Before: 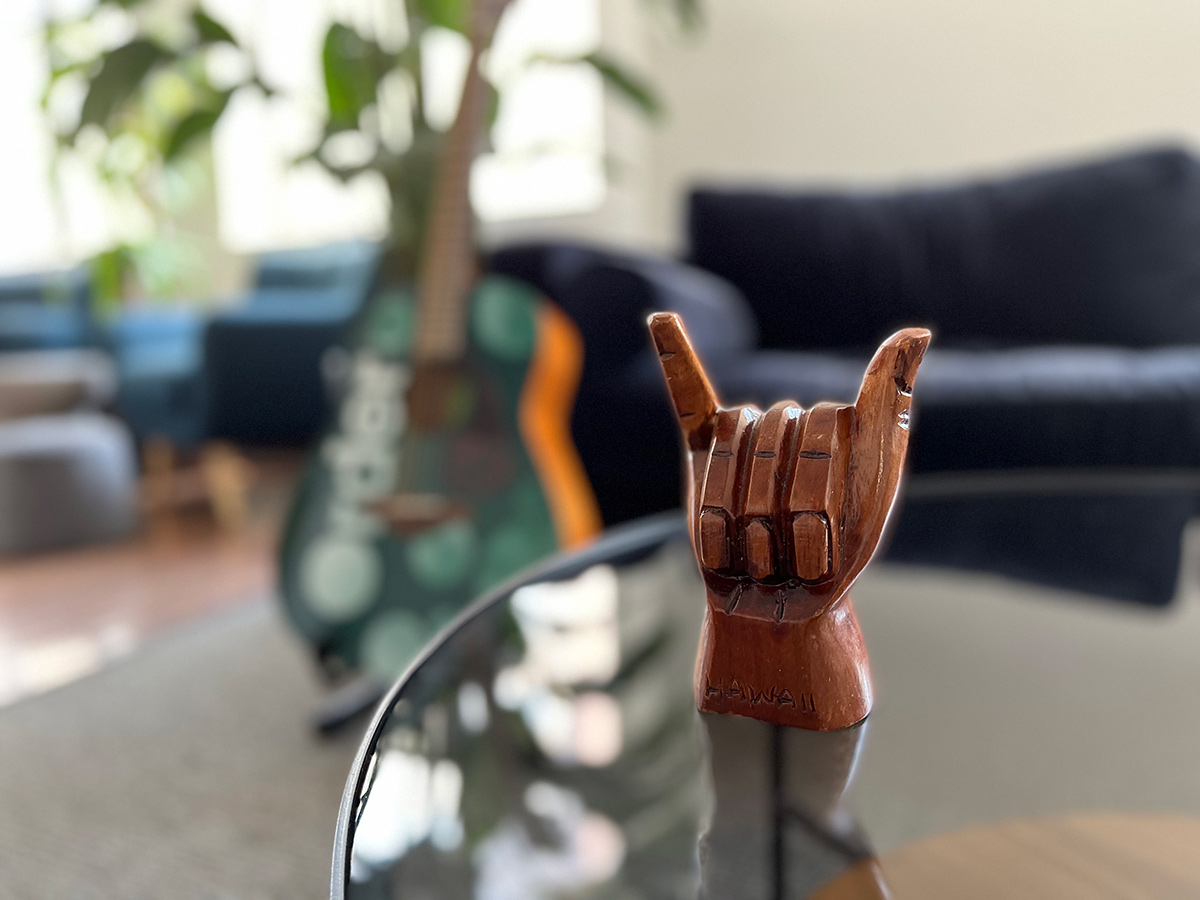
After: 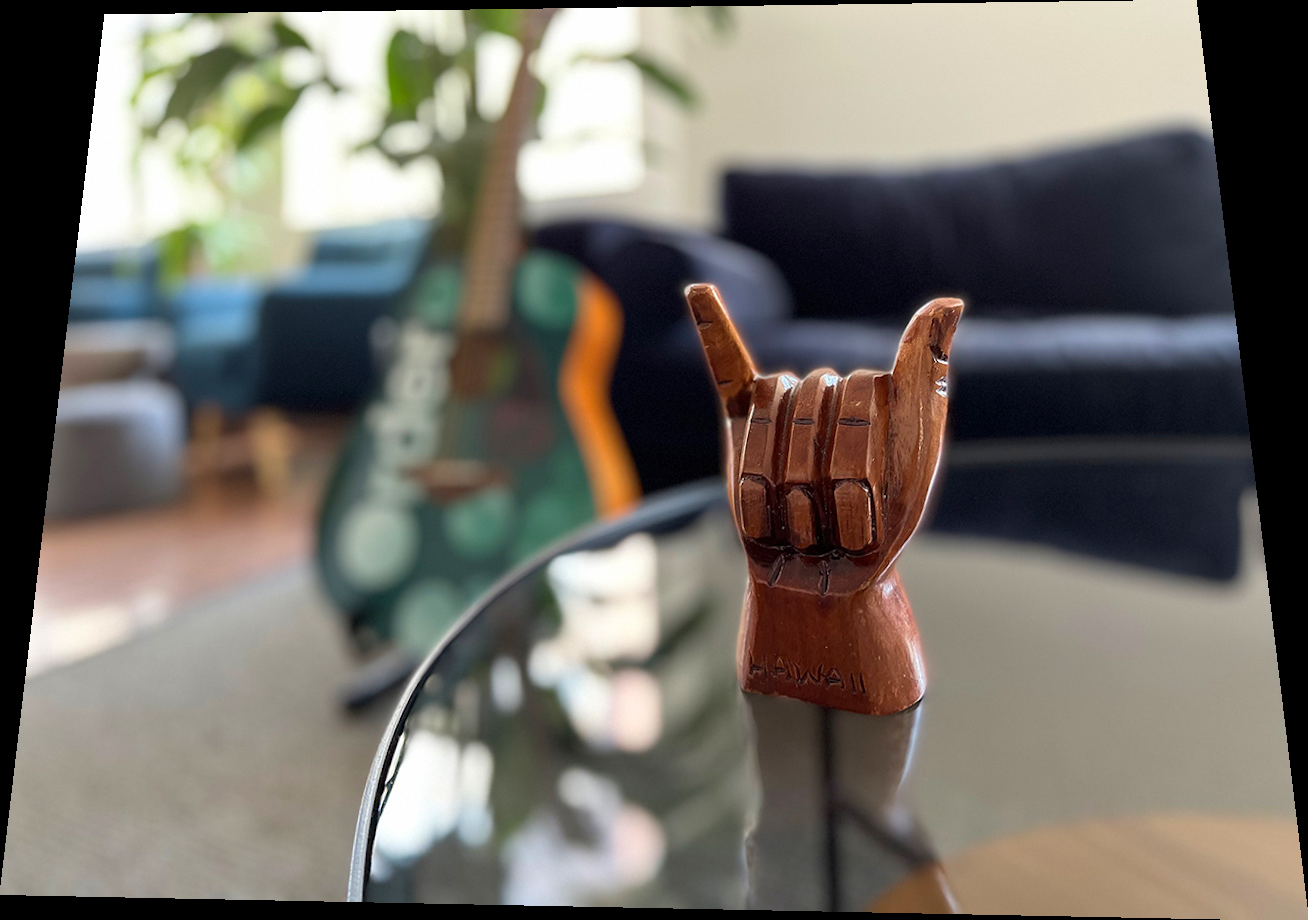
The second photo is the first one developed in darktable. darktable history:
velvia: strength 17%
rotate and perspective: rotation 0.128°, lens shift (vertical) -0.181, lens shift (horizontal) -0.044, shear 0.001, automatic cropping off
